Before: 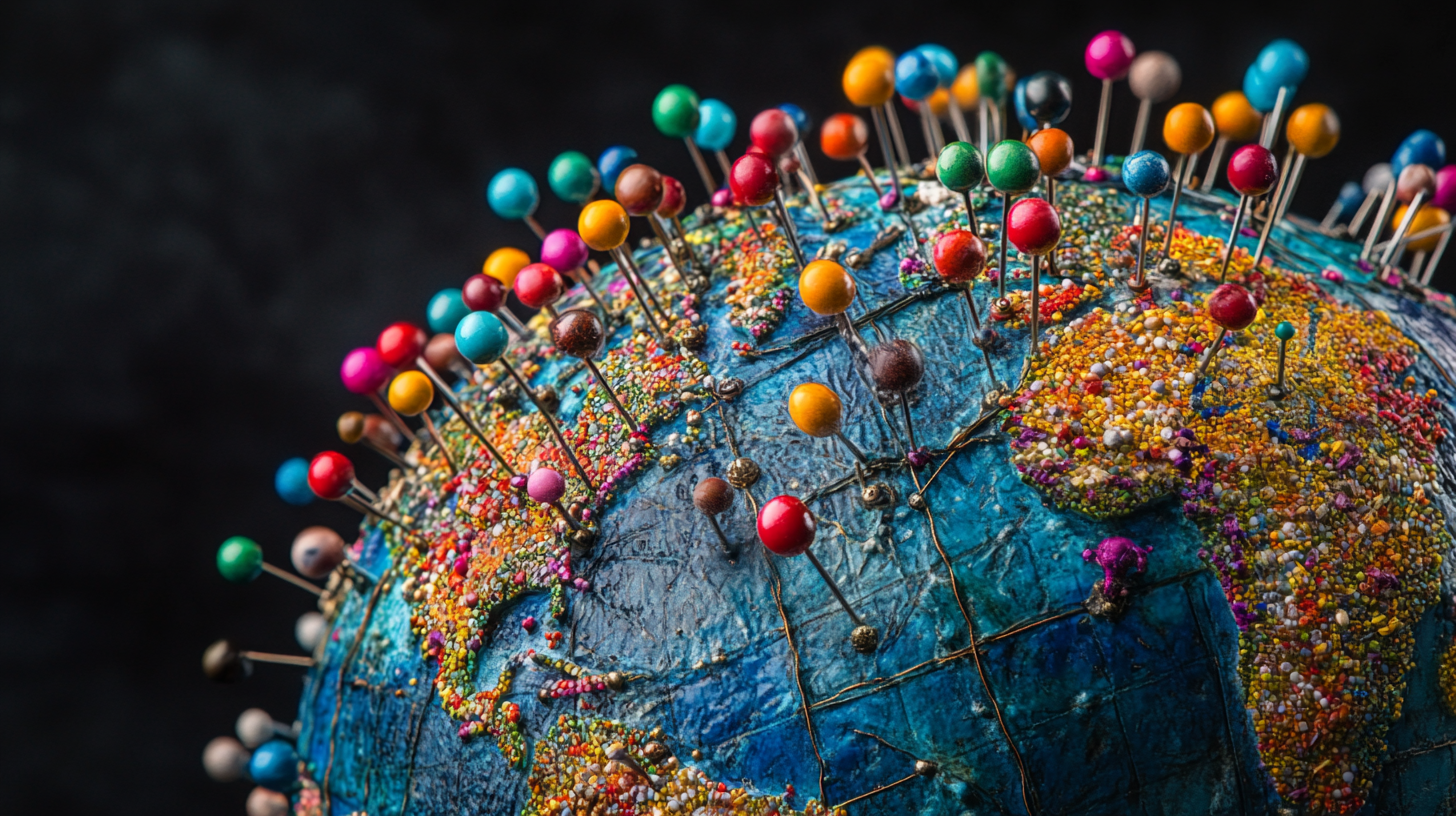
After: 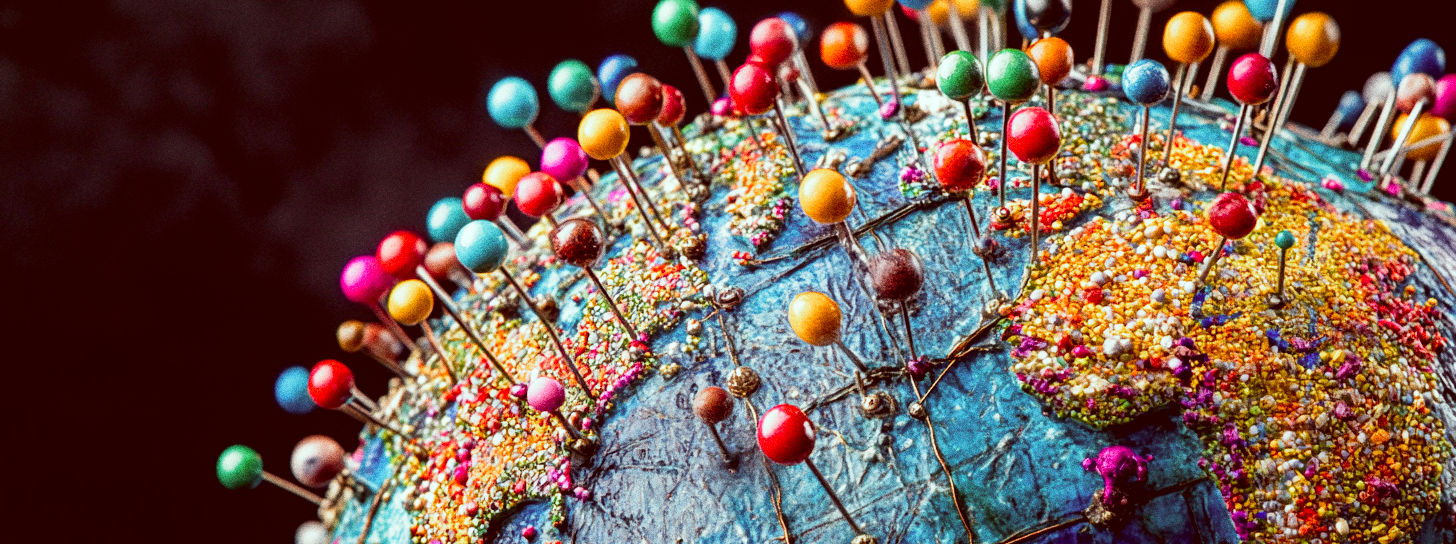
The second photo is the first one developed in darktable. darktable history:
crop: top 11.166%, bottom 22.168%
filmic rgb: middle gray luminance 9.23%, black relative exposure -10.55 EV, white relative exposure 3.45 EV, threshold 6 EV, target black luminance 0%, hardness 5.98, latitude 59.69%, contrast 1.087, highlights saturation mix 5%, shadows ↔ highlights balance 29.23%, add noise in highlights 0, preserve chrominance no, color science v3 (2019), use custom middle-gray values true, iterations of high-quality reconstruction 0, contrast in highlights soft, enable highlight reconstruction true
color correction: highlights a* -7.23, highlights b* -0.161, shadows a* 20.08, shadows b* 11.73
grain: coarseness 0.09 ISO, strength 40%
